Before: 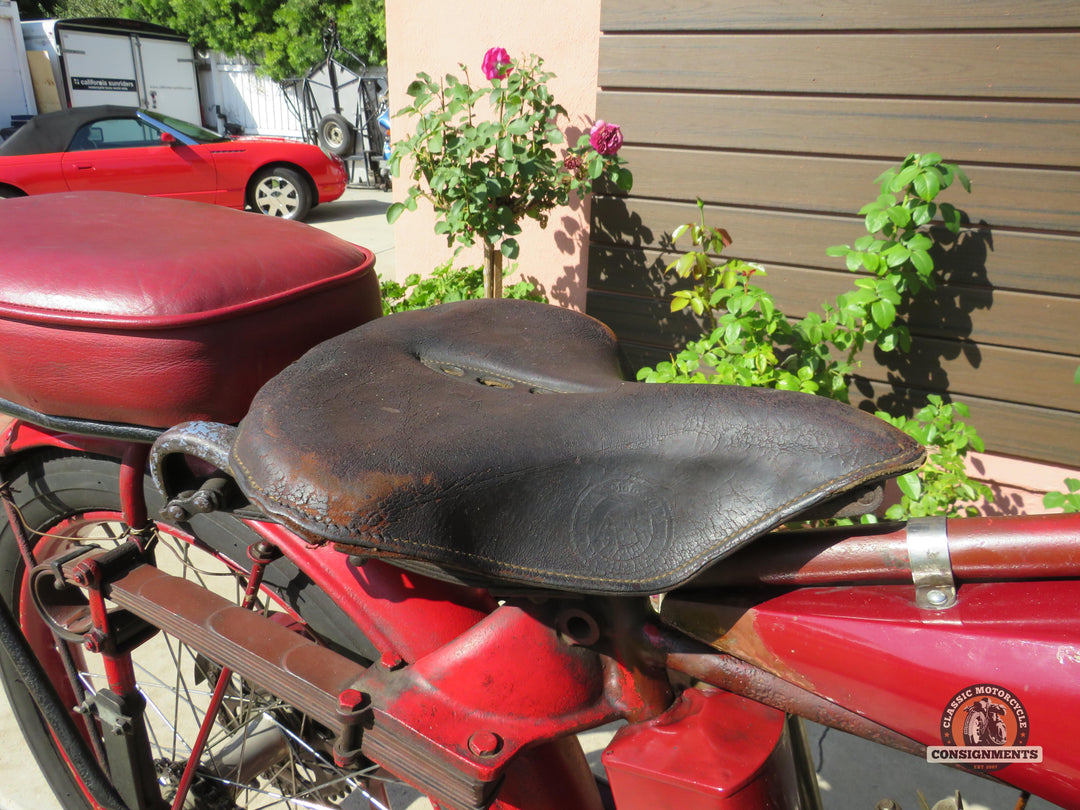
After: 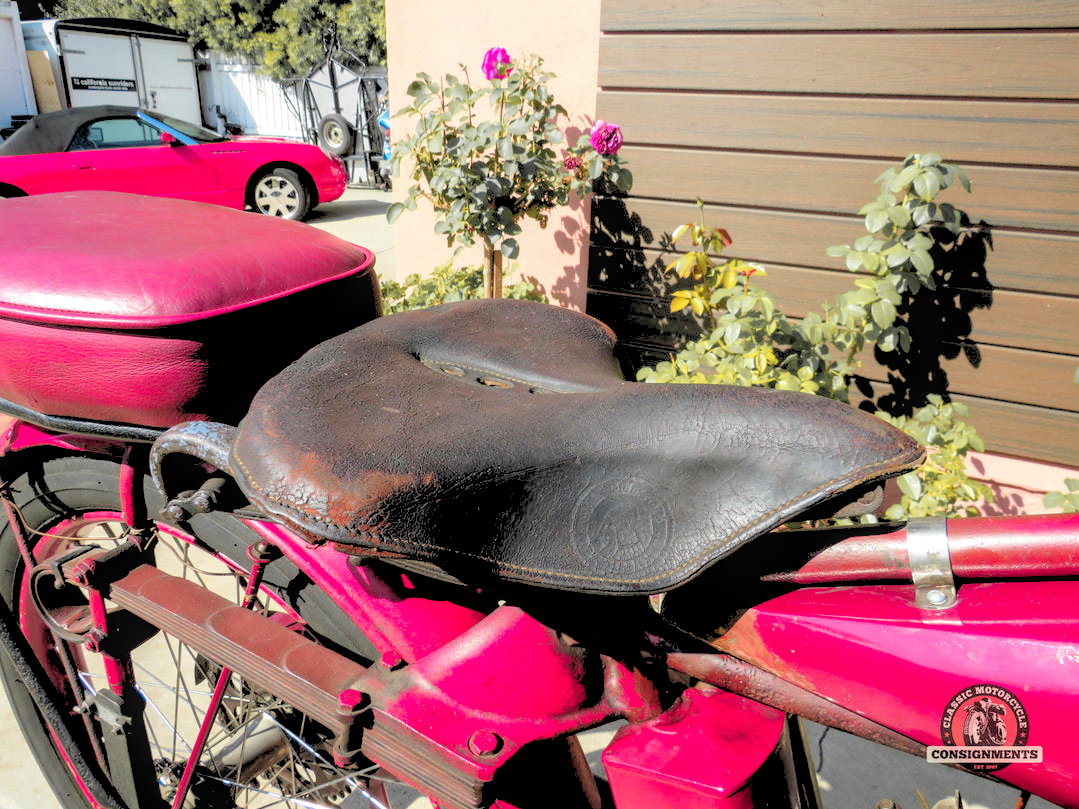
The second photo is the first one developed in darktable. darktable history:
color zones: curves: ch1 [(0.29, 0.492) (0.373, 0.185) (0.509, 0.481)]; ch2 [(0.25, 0.462) (0.749, 0.457)], mix 40.67%
local contrast: on, module defaults
rgb levels: levels [[0.027, 0.429, 0.996], [0, 0.5, 1], [0, 0.5, 1]]
